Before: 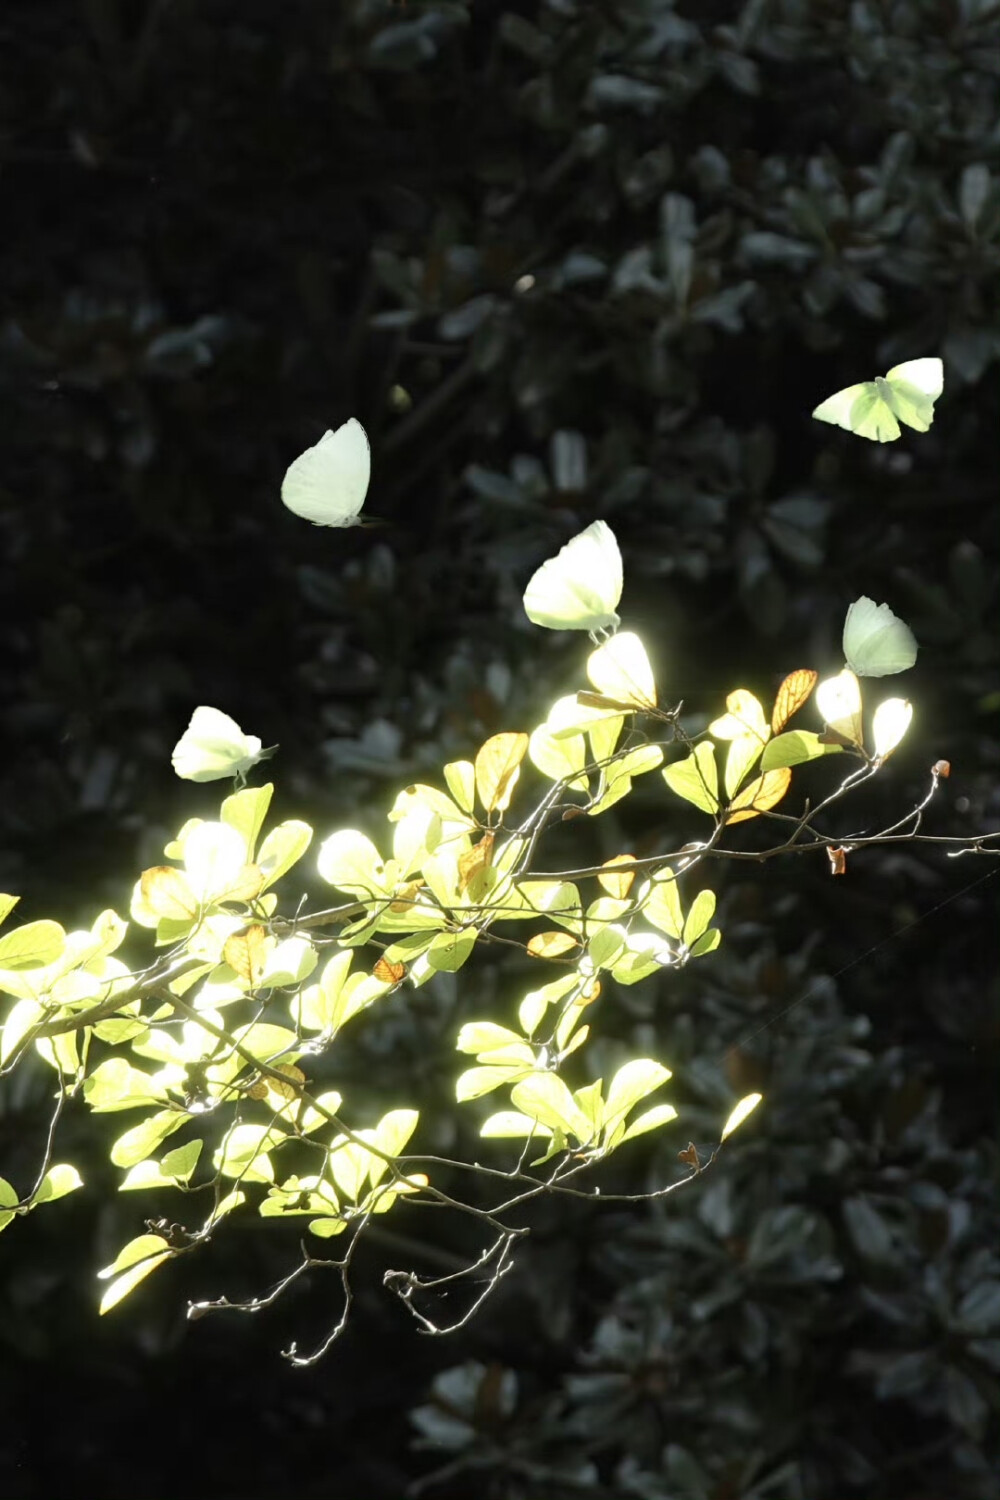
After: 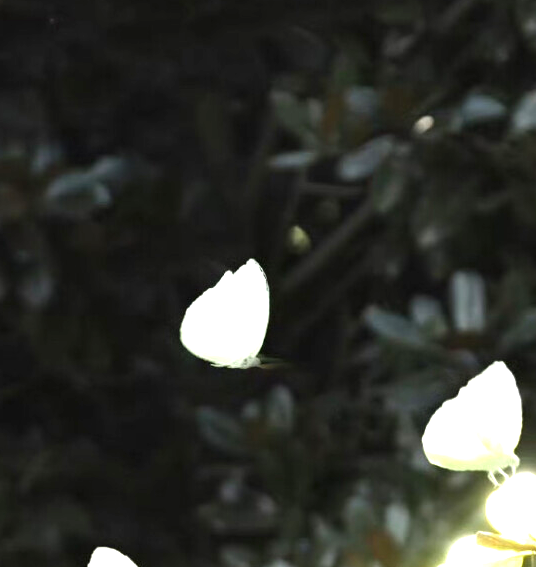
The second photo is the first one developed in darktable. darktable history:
exposure: black level correction 0, exposure 1.1 EV, compensate highlight preservation false
crop: left 10.121%, top 10.631%, right 36.218%, bottom 51.526%
